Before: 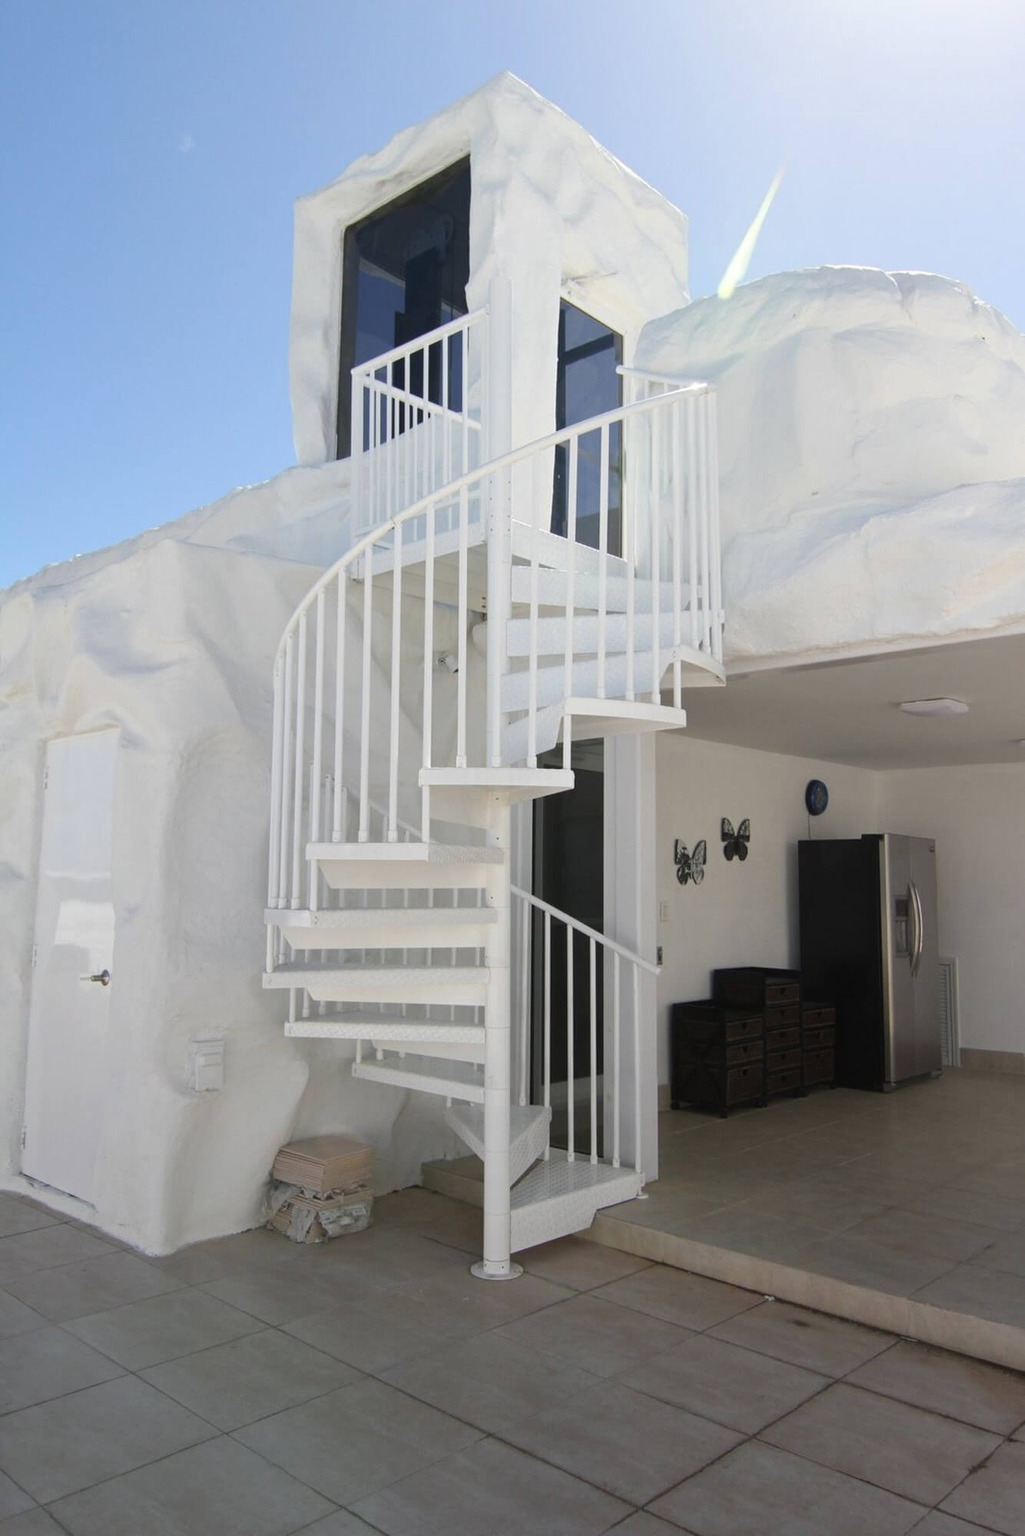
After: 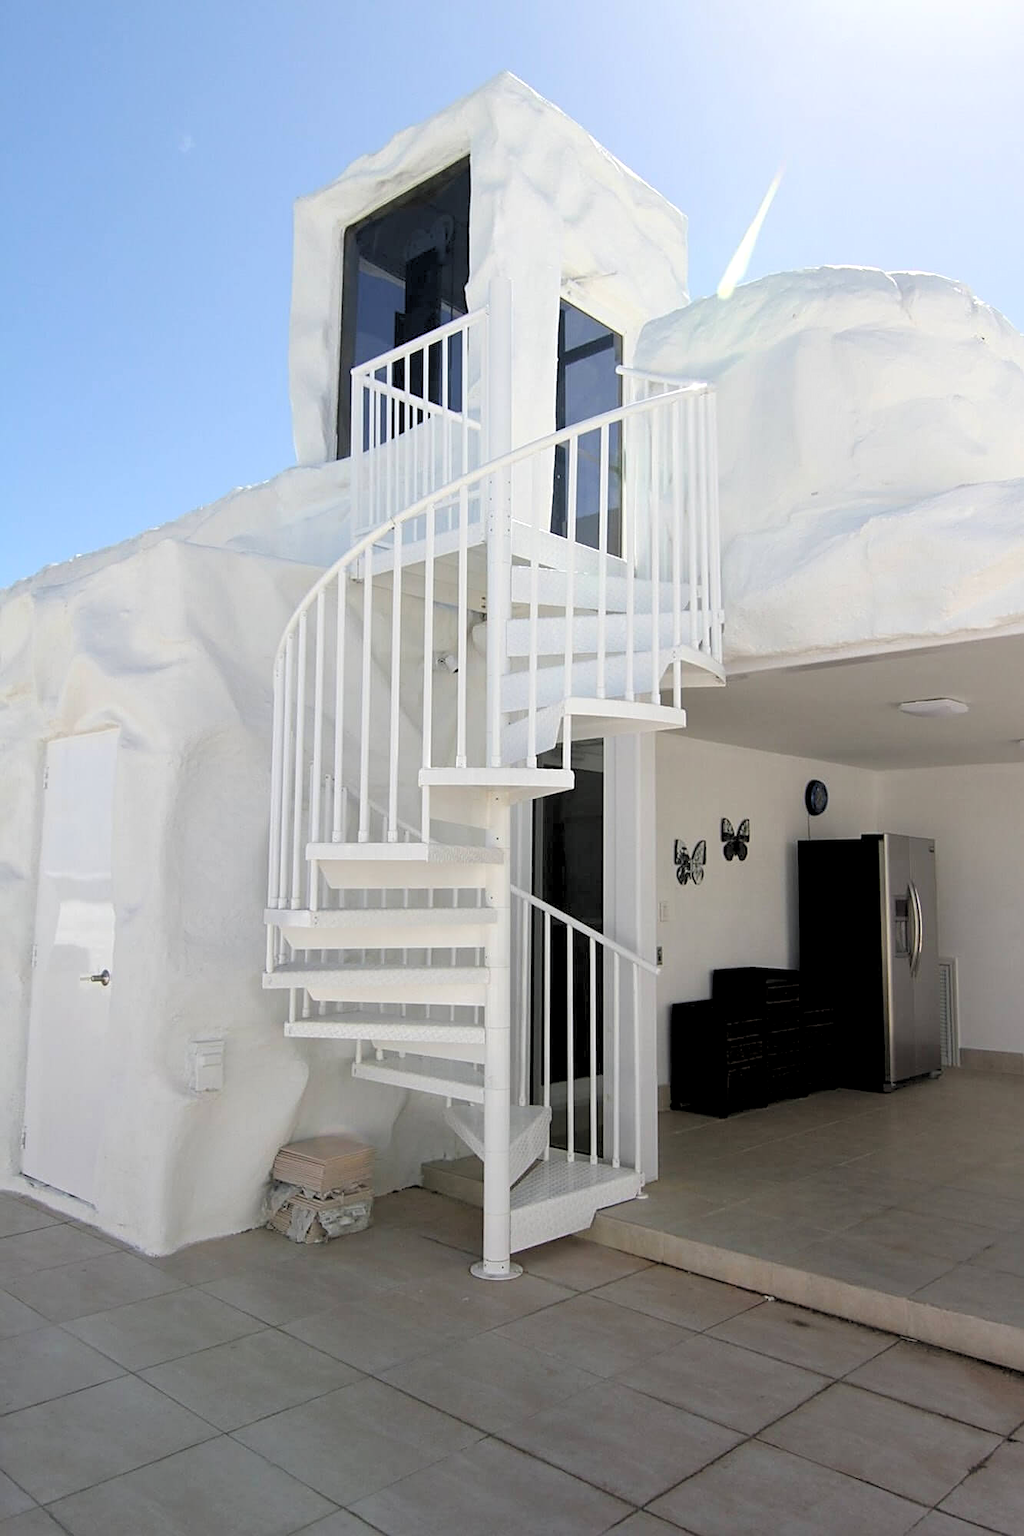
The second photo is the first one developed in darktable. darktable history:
sharpen: on, module defaults
rgb levels: levels [[0.013, 0.434, 0.89], [0, 0.5, 1], [0, 0.5, 1]]
